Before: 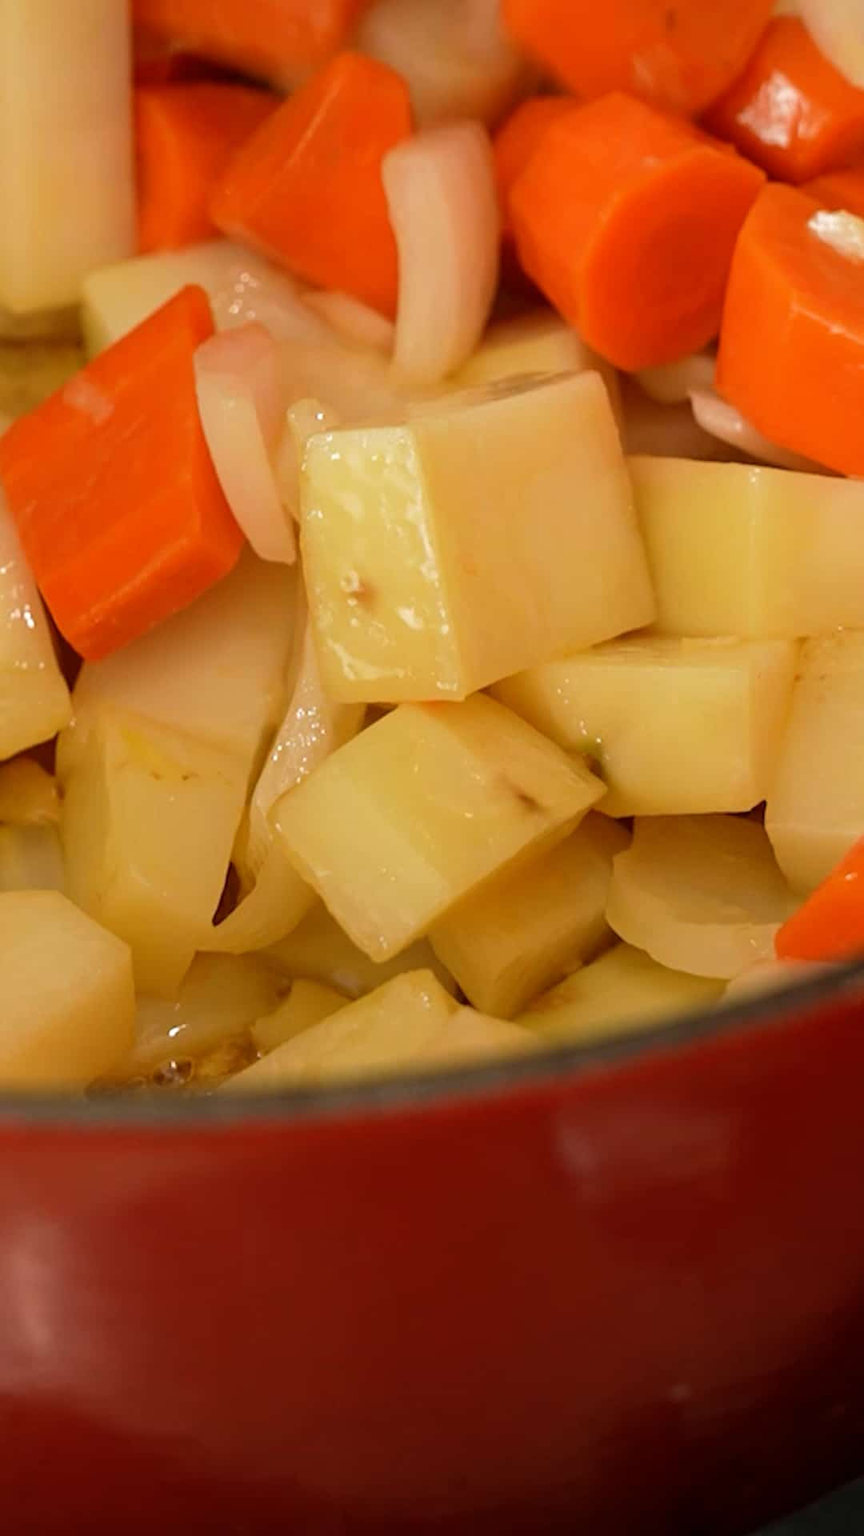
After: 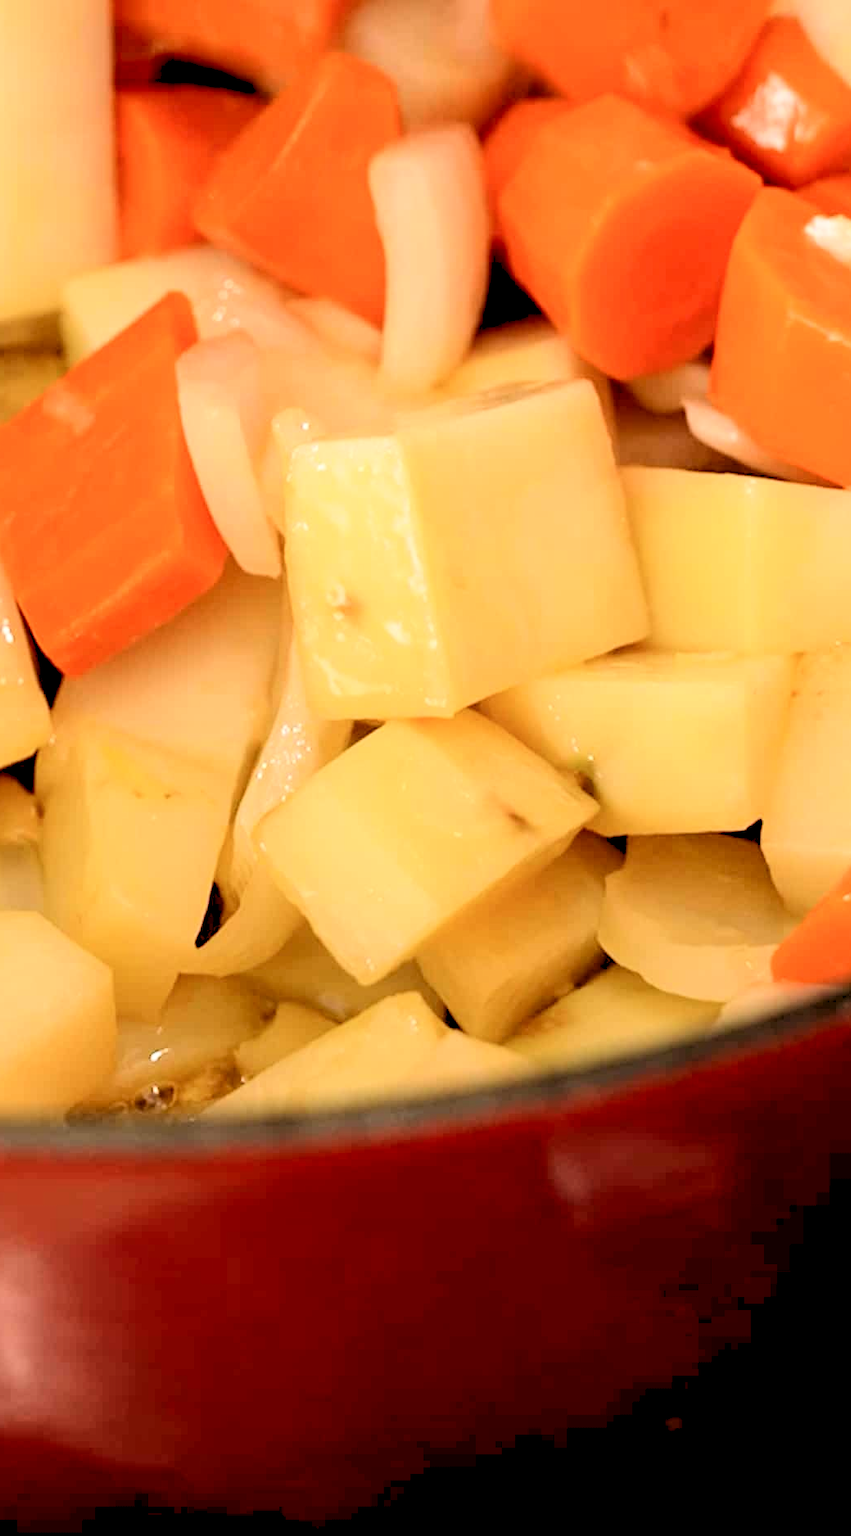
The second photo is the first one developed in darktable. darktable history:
contrast brightness saturation: contrast 0.28
rgb levels: levels [[0.027, 0.429, 0.996], [0, 0.5, 1], [0, 0.5, 1]]
crop and rotate: left 2.536%, right 1.107%, bottom 2.246%
